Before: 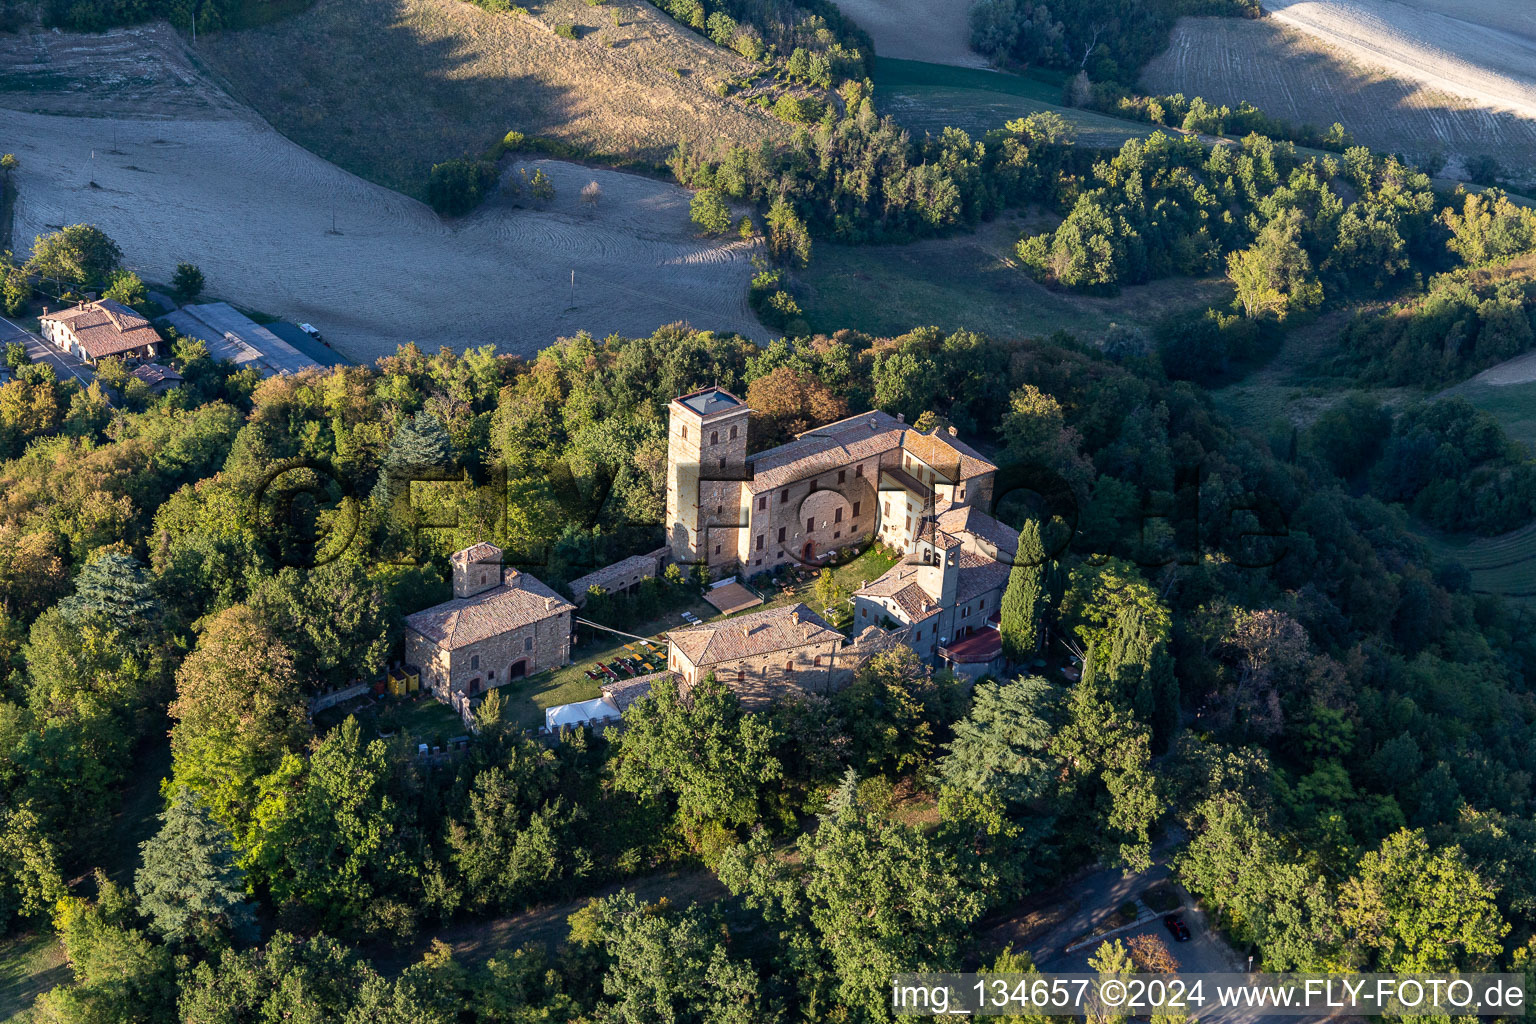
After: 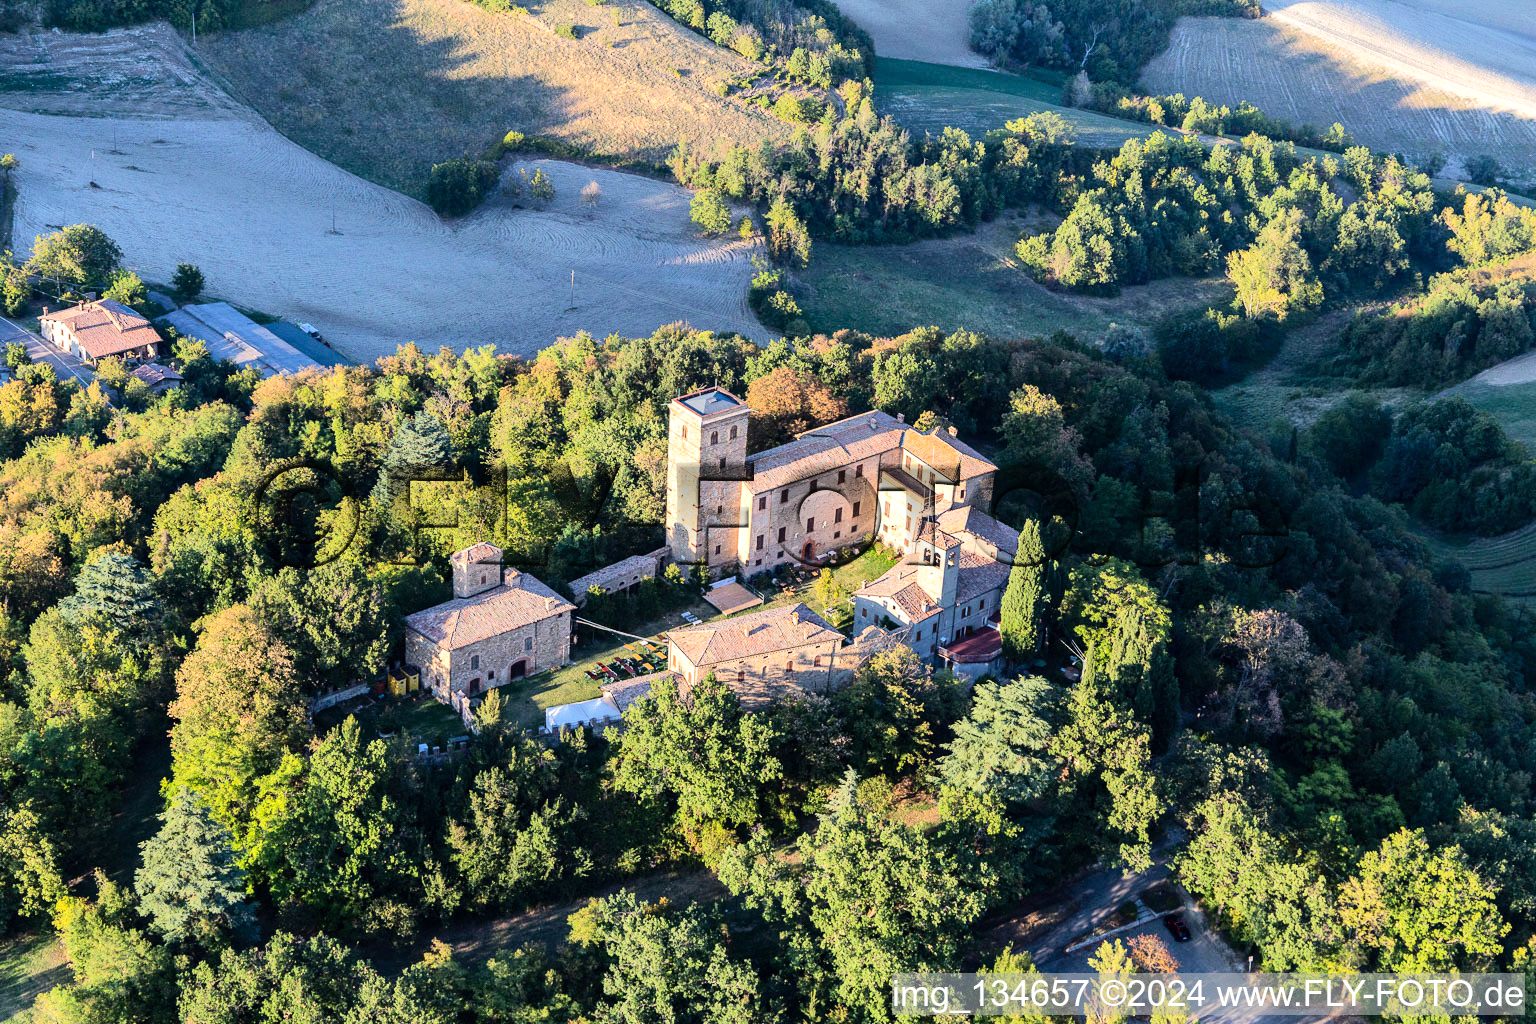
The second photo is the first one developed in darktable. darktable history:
tone equalizer: -7 EV 0.149 EV, -6 EV 0.605 EV, -5 EV 1.11 EV, -4 EV 1.35 EV, -3 EV 1.15 EV, -2 EV 0.6 EV, -1 EV 0.16 EV, edges refinement/feathering 500, mask exposure compensation -1.57 EV, preserve details no
